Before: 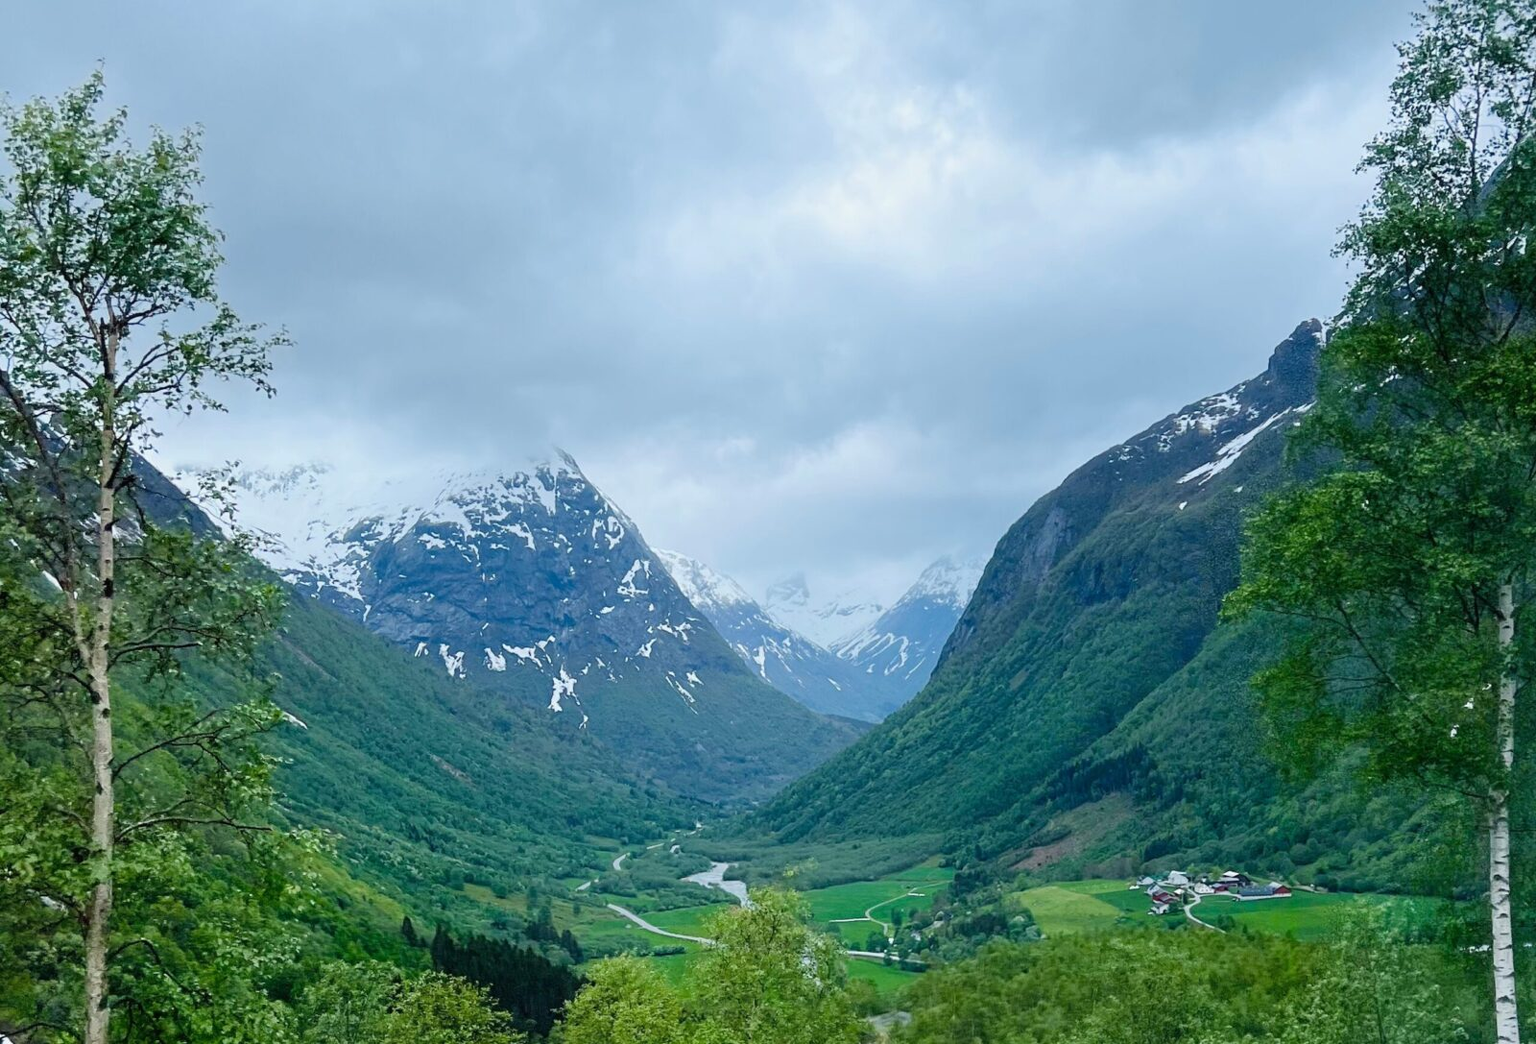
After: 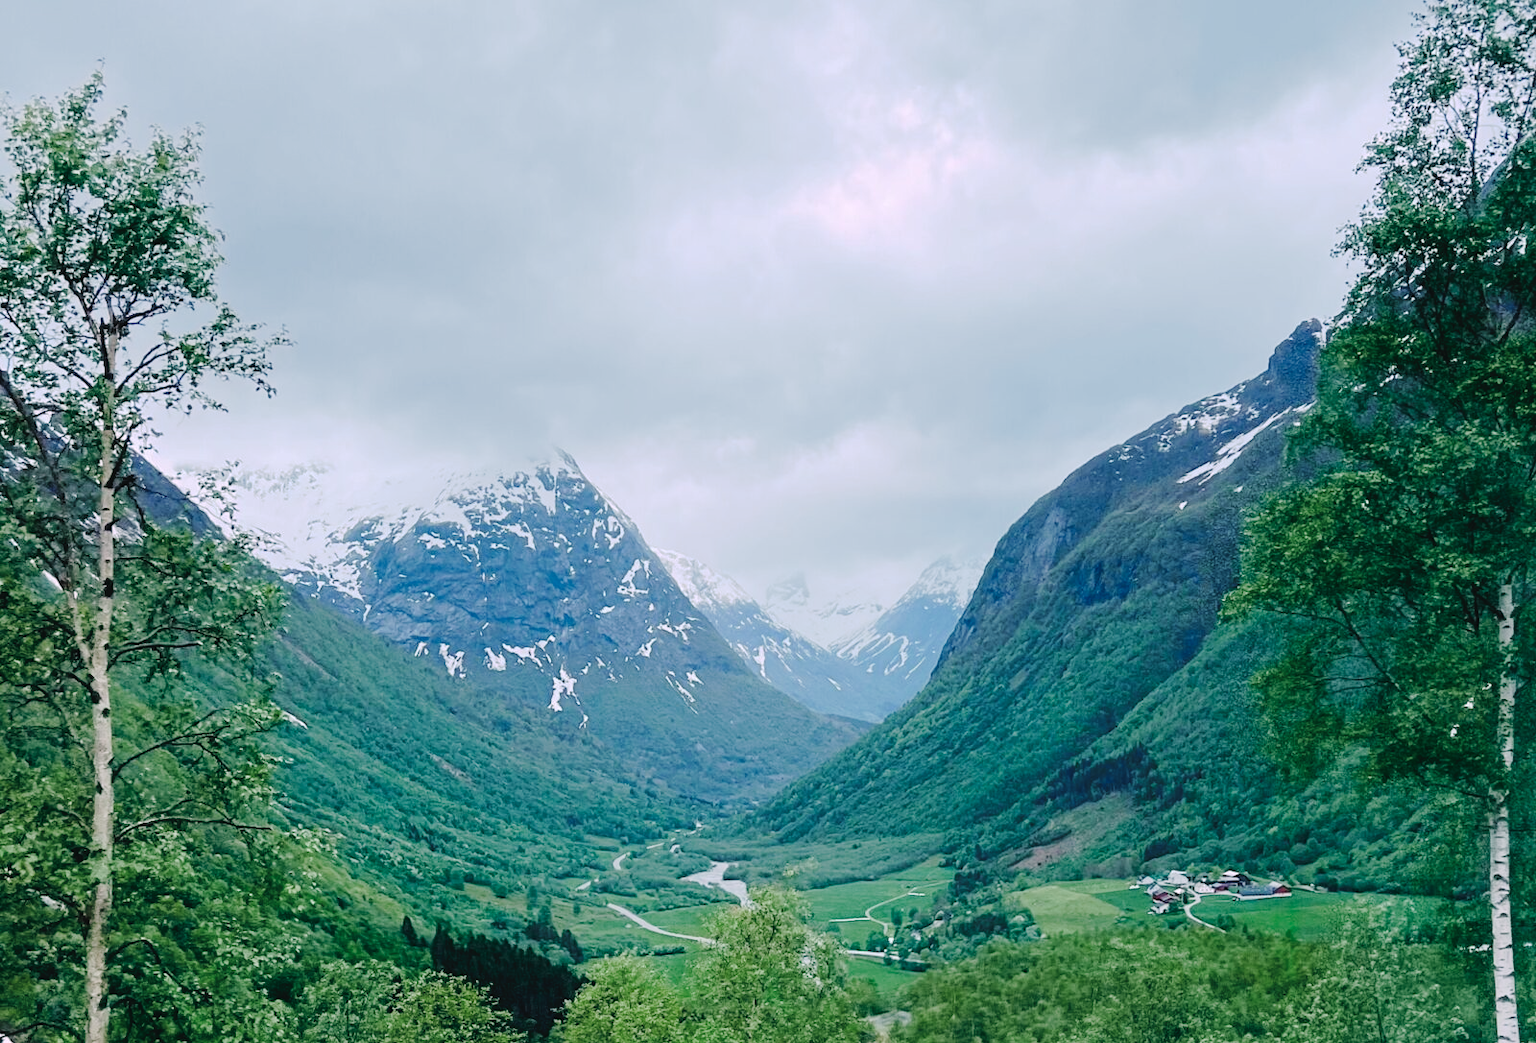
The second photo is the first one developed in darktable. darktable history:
tone curve: curves: ch0 [(0, 0) (0.003, 0.026) (0.011, 0.03) (0.025, 0.038) (0.044, 0.046) (0.069, 0.055) (0.1, 0.075) (0.136, 0.114) (0.177, 0.158) (0.224, 0.215) (0.277, 0.296) (0.335, 0.386) (0.399, 0.479) (0.468, 0.568) (0.543, 0.637) (0.623, 0.707) (0.709, 0.773) (0.801, 0.834) (0.898, 0.896) (1, 1)], preserve colors none
color look up table: target L [90.43, 93.5, 92.64, 88.21, 86.78, 84.03, 65.9, 59.25, 55.4, 51.13, 42.71, 23.03, 17.48, 201.65, 82.13, 71.96, 71.61, 61.06, 57.35, 55.59, 47.96, 47.4, 41.13, 39.53, 39.69, 30.41, 25.26, 2.411, 95.95, 87.52, 72.44, 66.3, 67.2, 65.26, 66.49, 52.86, 45.32, 42.45, 44.5, 36.83, 34.09, 16.64, 19.83, 6.7, 96.1, 84.67, 68.7, 50.66, 27.31], target a [-22.9, -5.147, -0.91, -24.26, -37.76, -14.25, -34.17, -55.37, -21.27, -28.32, -34.34, -20.05, -15.88, 0, -0.51, 39.92, 20.92, 40.06, 61.46, 59.3, 65.83, 23.77, 18.14, 45.71, 54.62, 4.636, 20.23, 1.101, 19.3, 22.14, 45.38, 3.129, 58.7, 9.84, 34.72, 65.51, 3.451, 39.21, 30.61, 37.14, 15.93, 30.05, 17.75, 9.881, -43.74, -25.97, -5.402, -22.6, -9.76], target b [35.8, 29.94, 9.565, 10.67, 24.33, -2.461, 11.58, 34.35, 34.24, 0.699, 22.13, 12.75, 8.136, -0.001, 64.56, 13.97, 37.13, 59.78, 45.26, 56.87, 24.31, 21.34, 38.67, 33.34, 46.12, 1.718, 33.7, 0.397, -9.904, -12.24, -19.79, -1.259, -36.16, -47.15, -44.19, -13.22, -43.86, -3.803, -36, -56.83, -71.36, -3.344, -40.25, -23.49, -10.84, -15.43, -34.48, -26.45, -11.27], num patches 49
